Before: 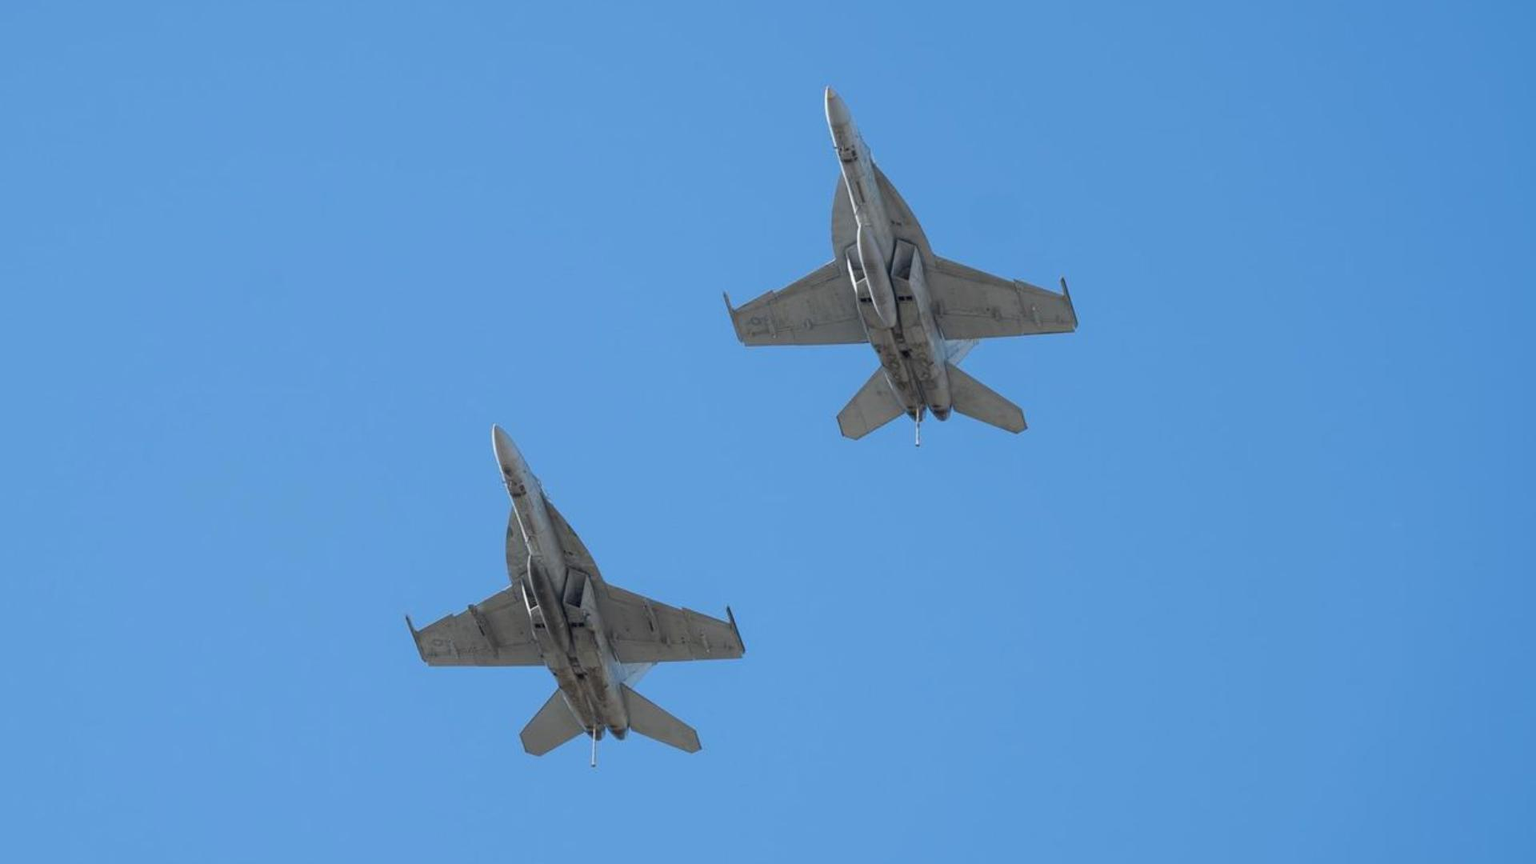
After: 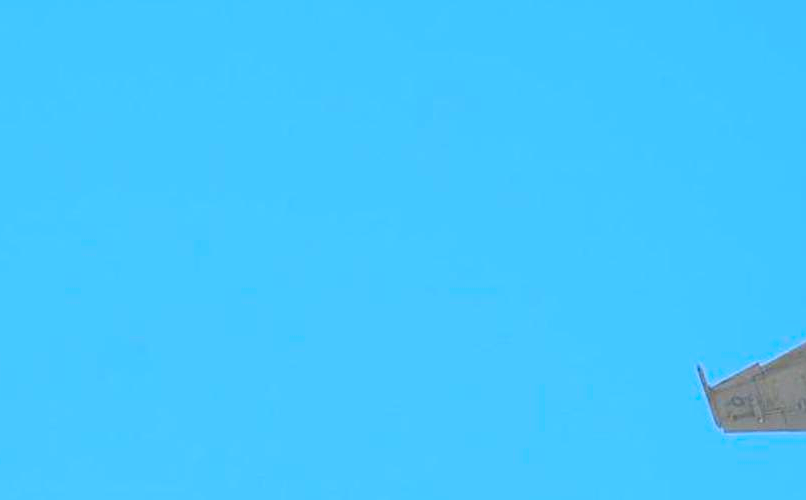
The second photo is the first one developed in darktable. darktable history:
color balance: output saturation 120%
exposure: exposure 0.559 EV, compensate highlight preservation false
contrast brightness saturation: brightness 0.09, saturation 0.19
sharpen: on, module defaults
crop and rotate: left 10.817%, top 0.062%, right 47.194%, bottom 53.626%
